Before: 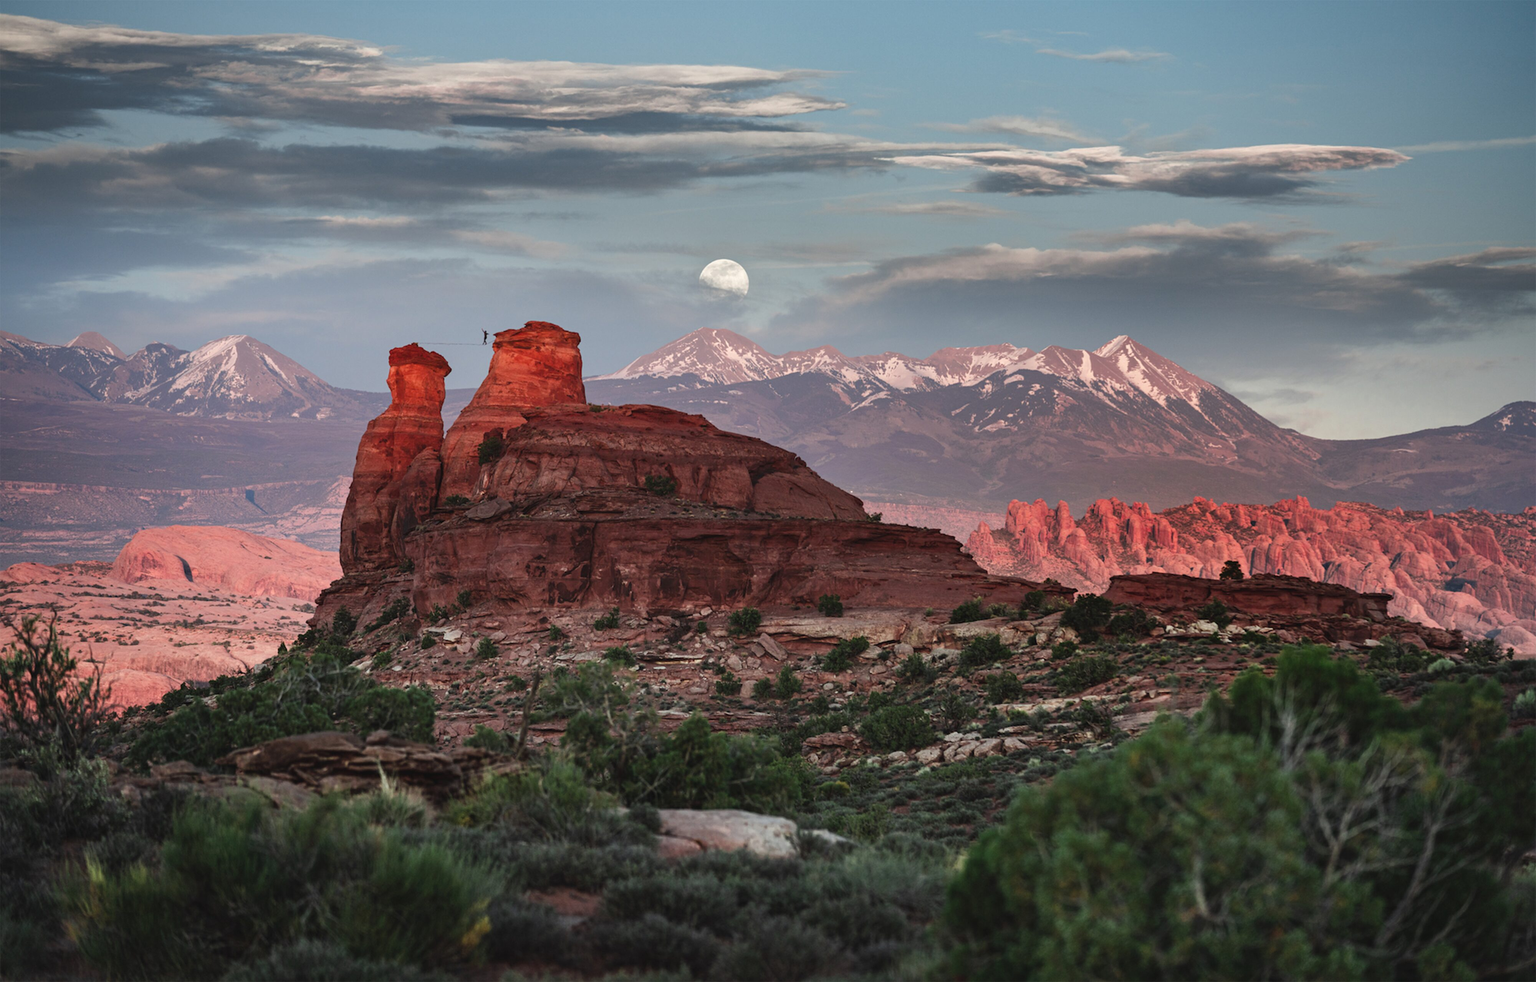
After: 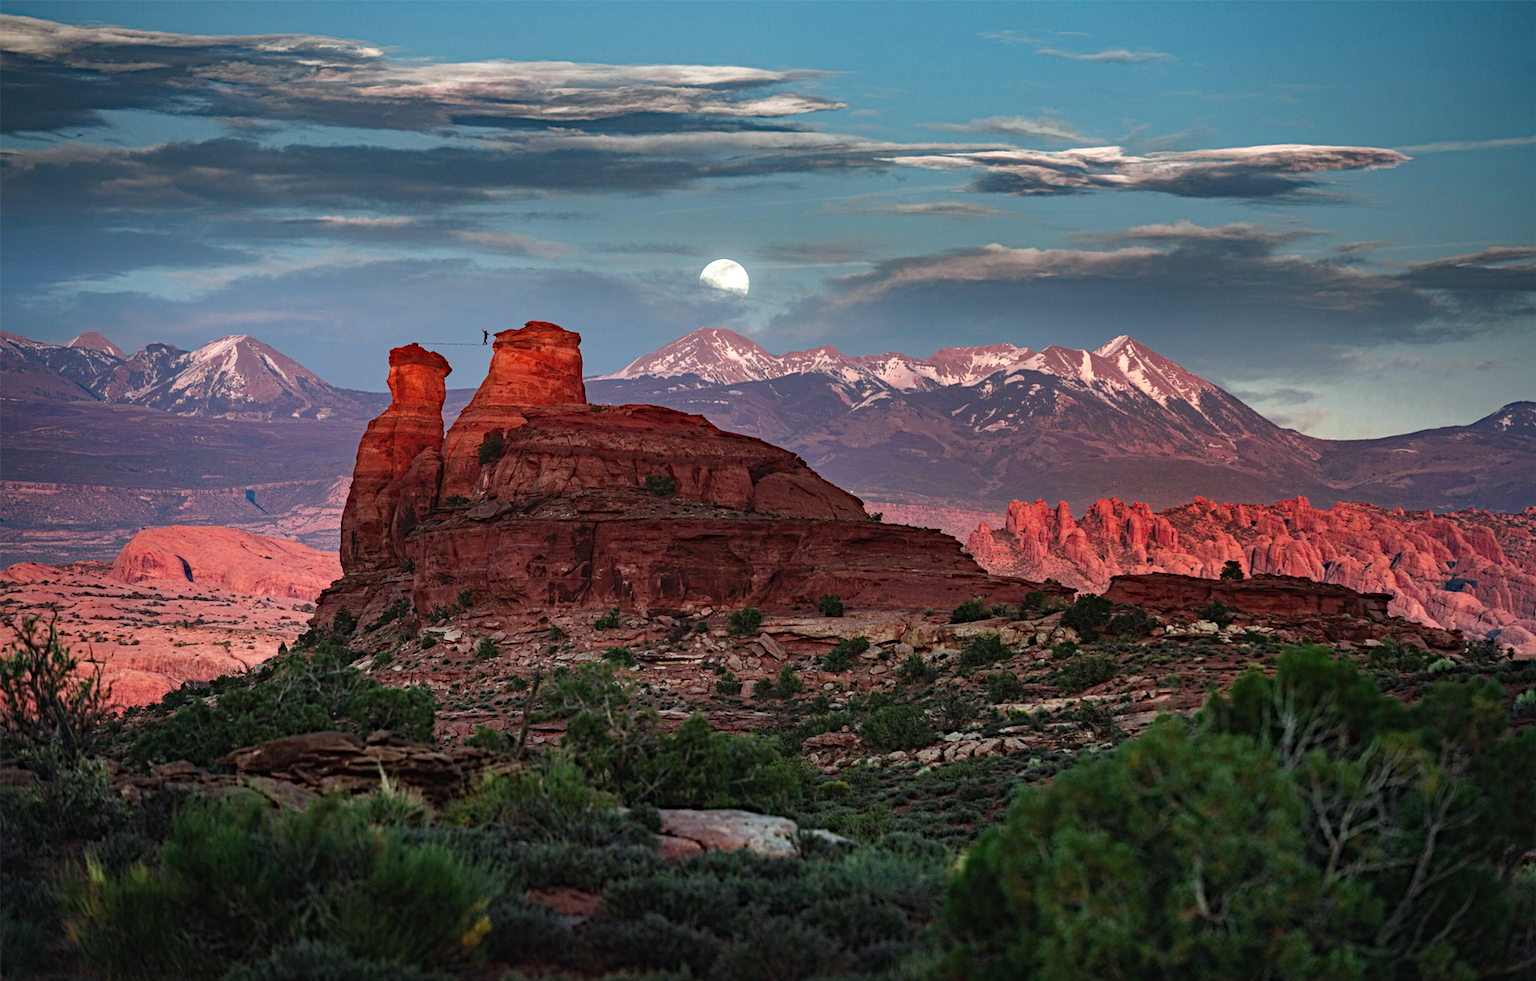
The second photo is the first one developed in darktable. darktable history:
bloom: size 9%, threshold 100%, strength 7%
haze removal: strength 0.53, distance 0.925, compatibility mode true, adaptive false
